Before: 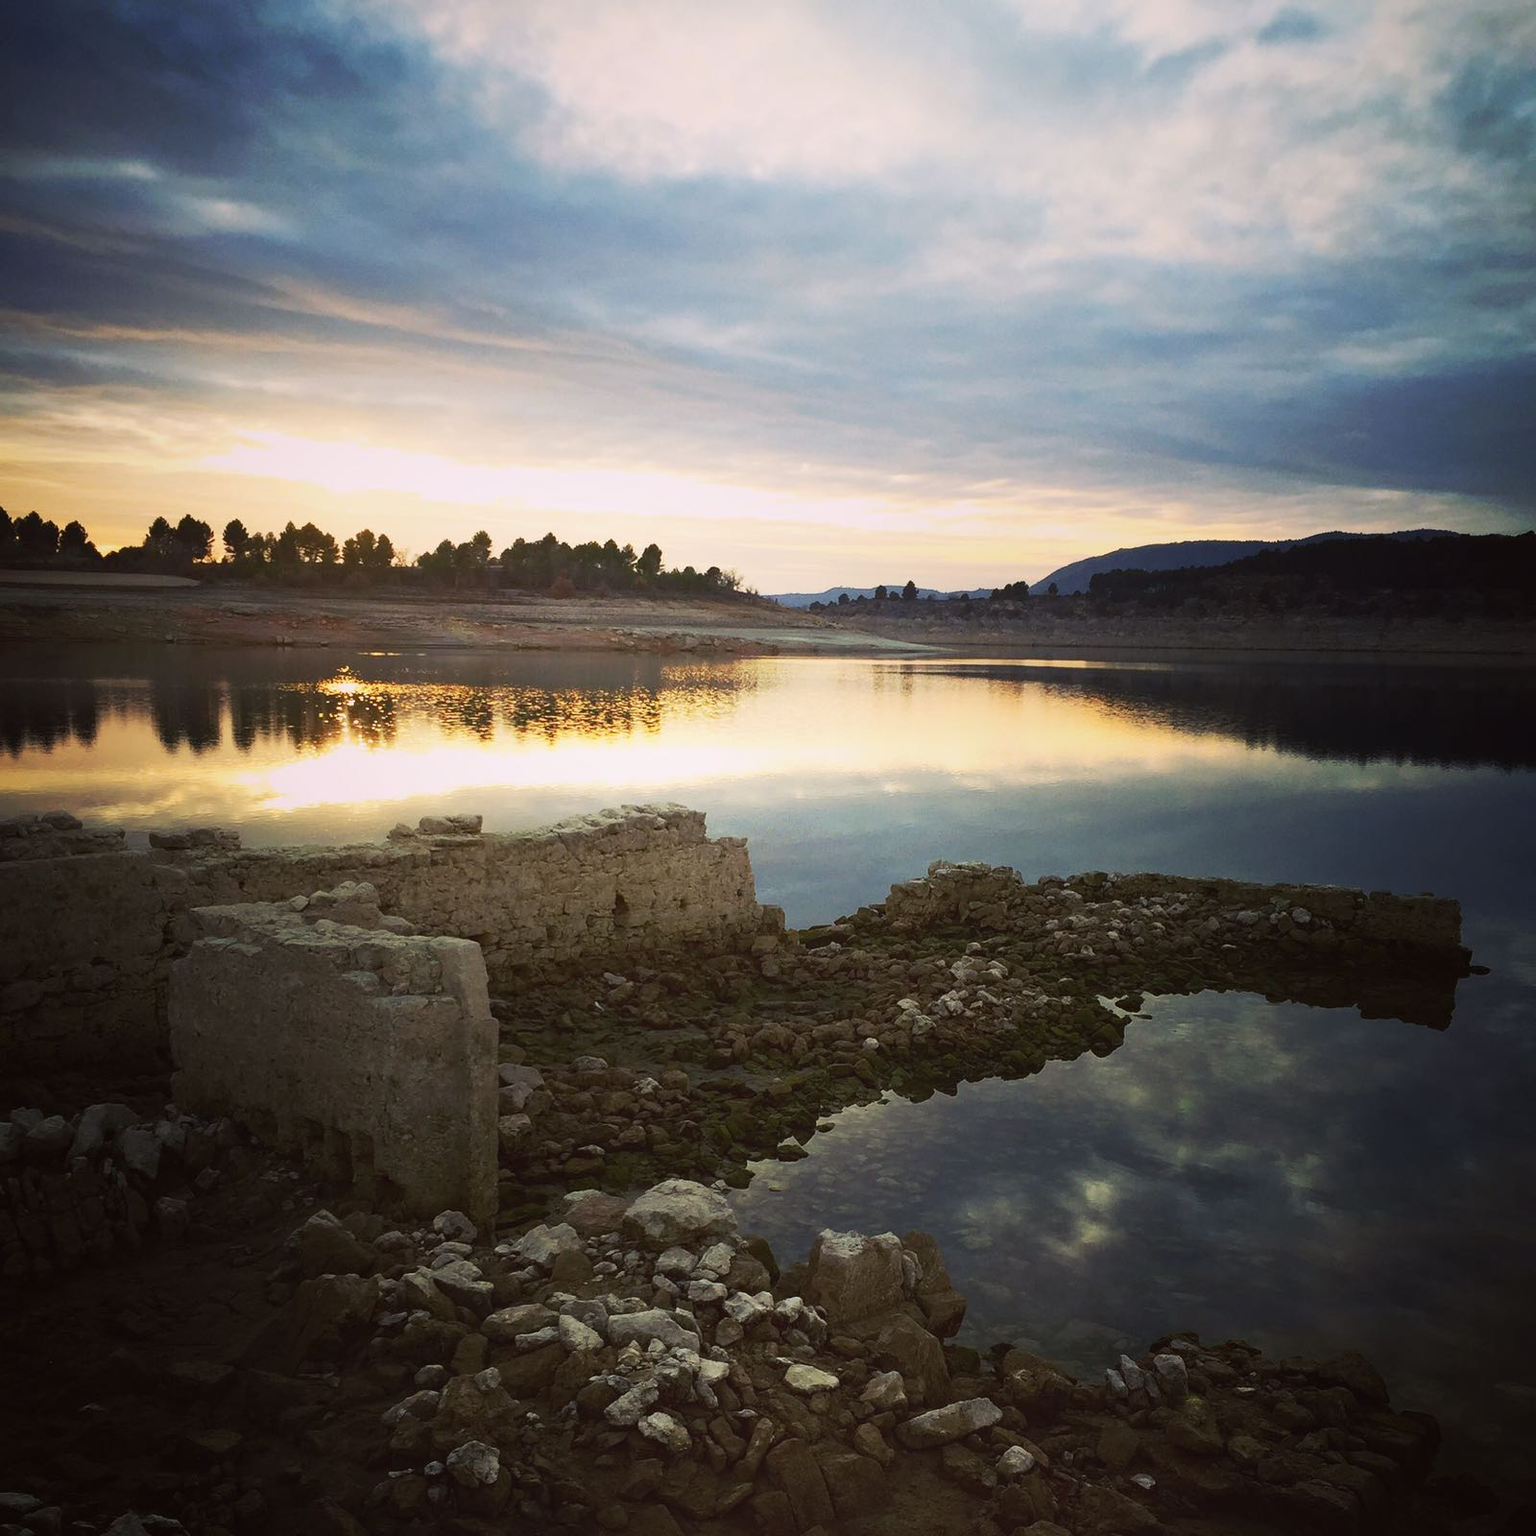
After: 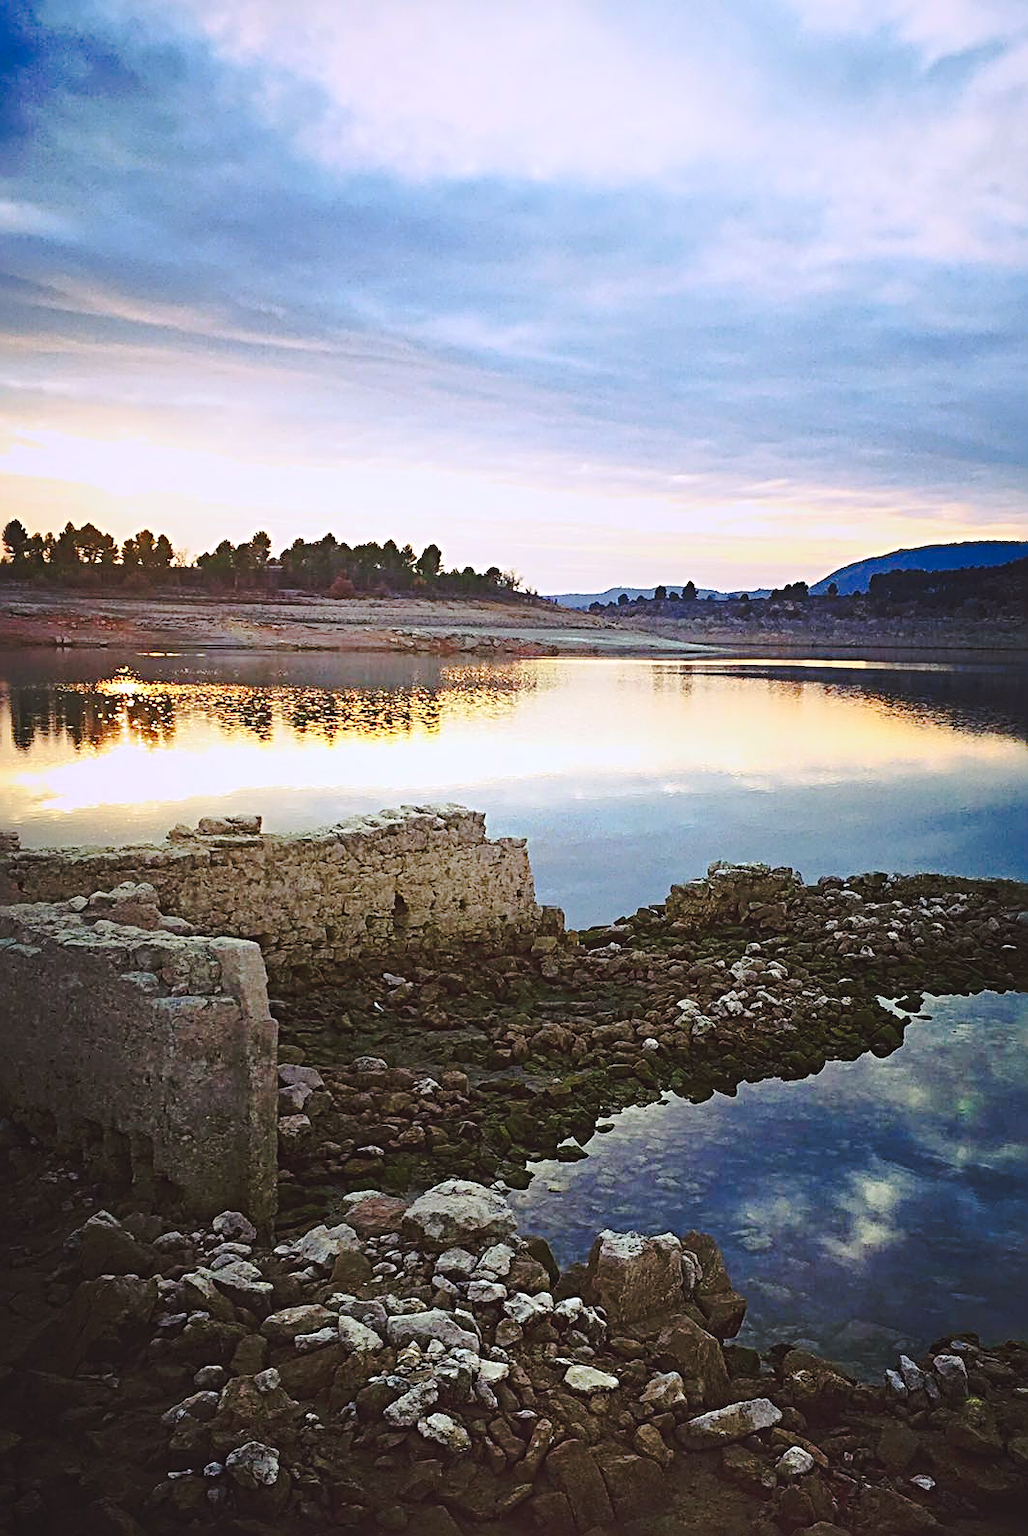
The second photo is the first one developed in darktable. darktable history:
contrast brightness saturation: contrast 0.234, brightness 0.105, saturation 0.293
exposure: exposure 0.337 EV, compensate highlight preservation false
sharpen: radius 3.698, amount 0.917
shadows and highlights: shadows color adjustment 99.17%, highlights color adjustment 0.239%
color calibration: illuminant as shot in camera, x 0.37, y 0.382, temperature 4320.32 K
tone curve: curves: ch0 [(0, 0.032) (0.094, 0.08) (0.265, 0.208) (0.41, 0.417) (0.485, 0.524) (0.638, 0.673) (0.845, 0.828) (0.994, 0.964)]; ch1 [(0, 0) (0.161, 0.092) (0.37, 0.302) (0.437, 0.456) (0.469, 0.482) (0.498, 0.504) (0.576, 0.583) (0.644, 0.638) (0.725, 0.765) (1, 1)]; ch2 [(0, 0) (0.352, 0.403) (0.45, 0.469) (0.502, 0.504) (0.54, 0.521) (0.589, 0.576) (1, 1)], preserve colors none
crop and rotate: left 14.414%, right 18.623%
